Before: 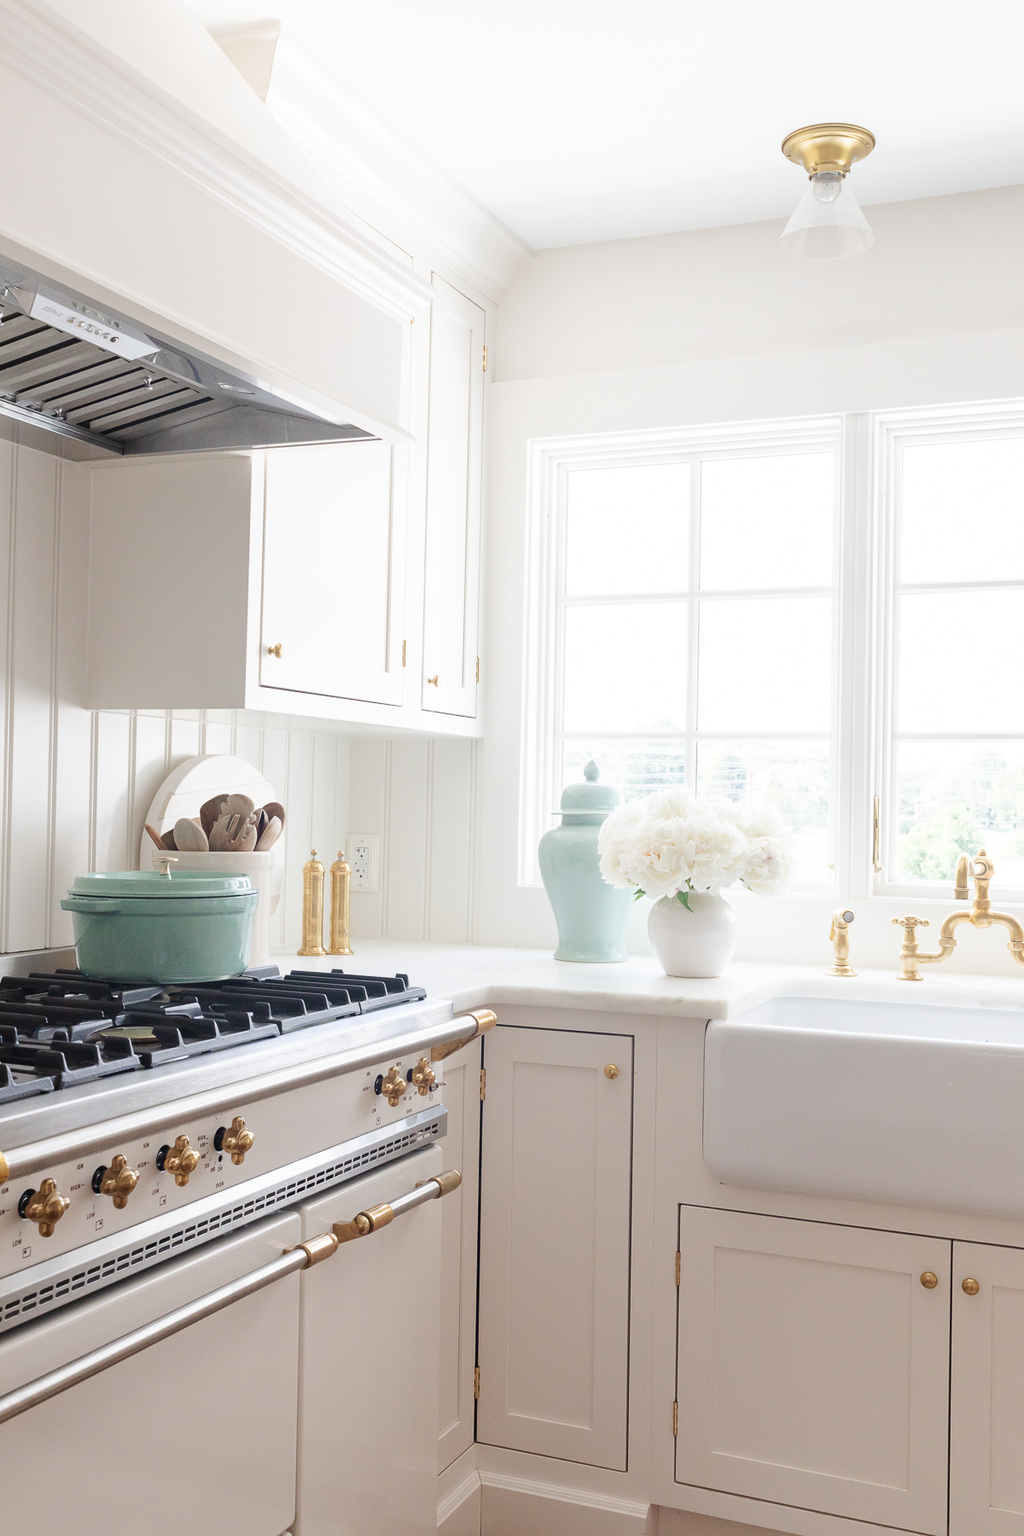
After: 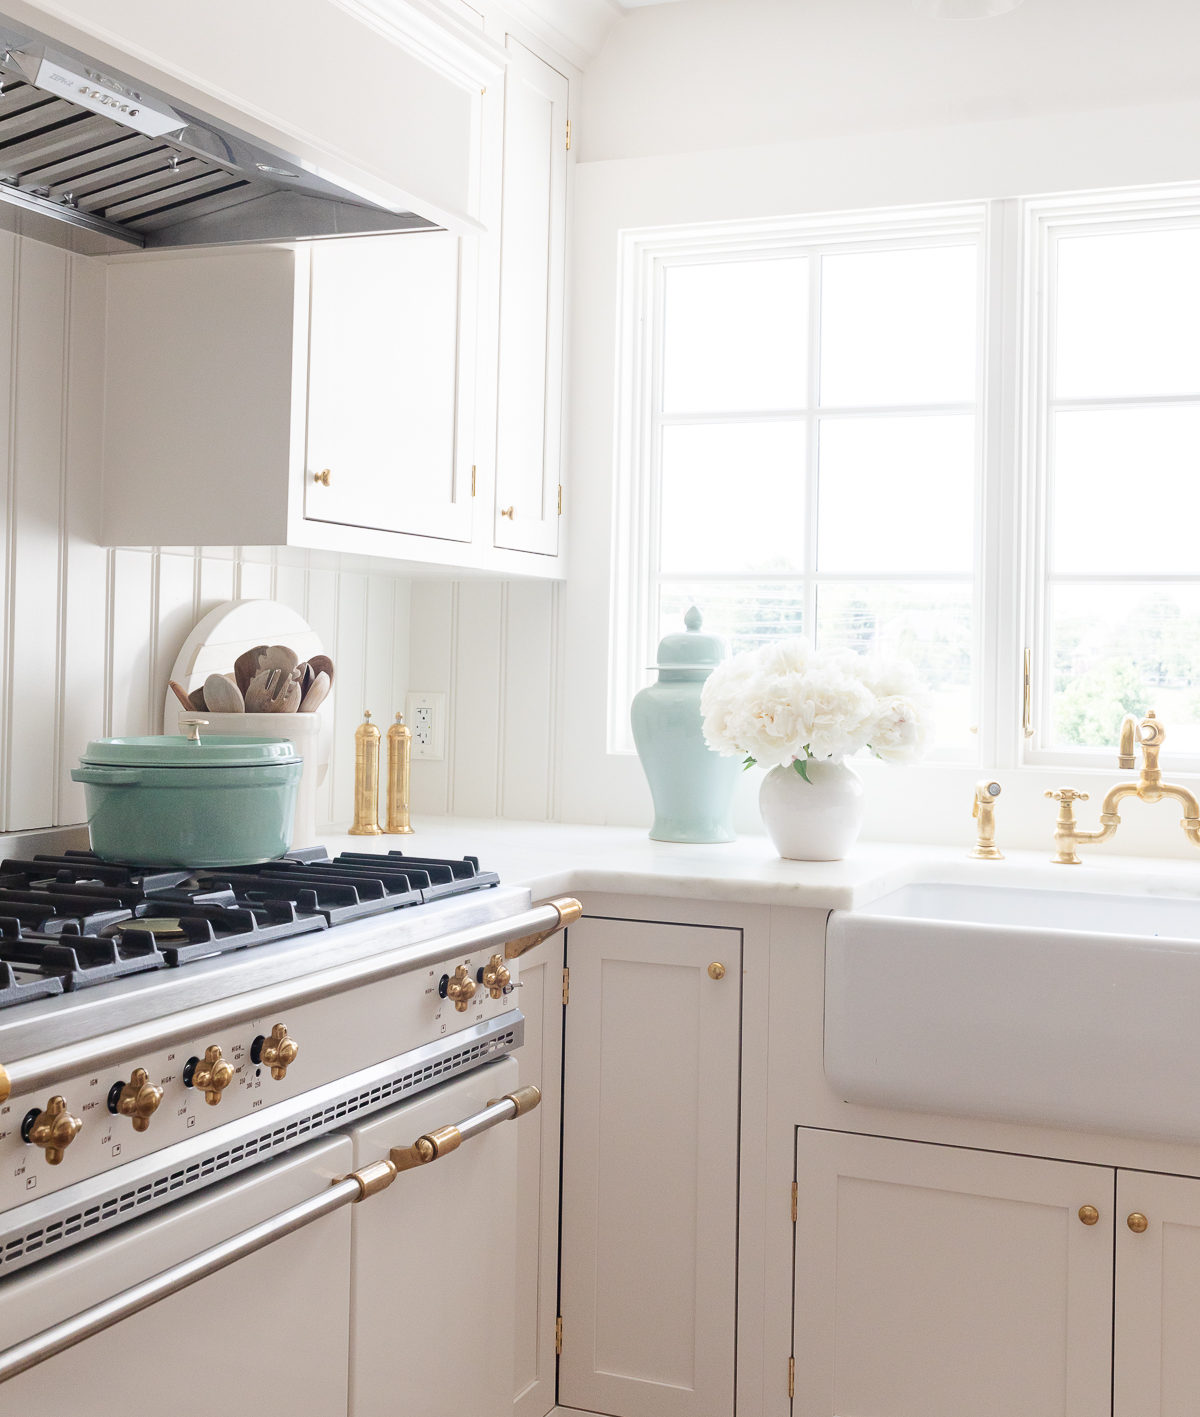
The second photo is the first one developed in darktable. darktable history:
crop and rotate: top 15.87%, bottom 5.4%
